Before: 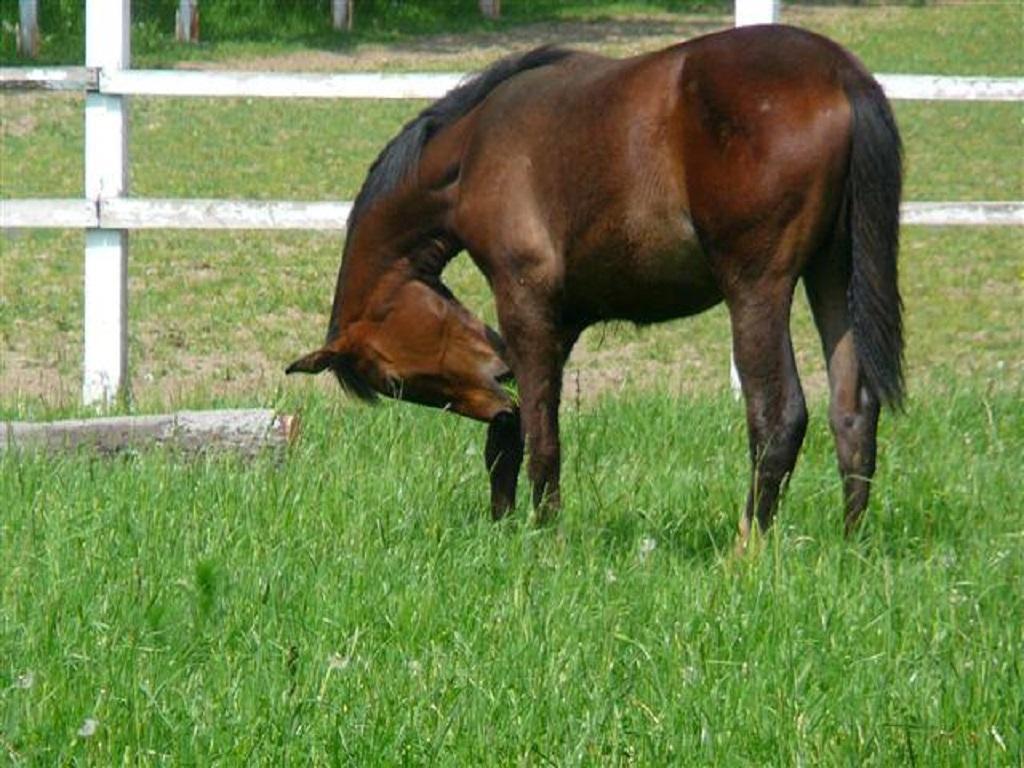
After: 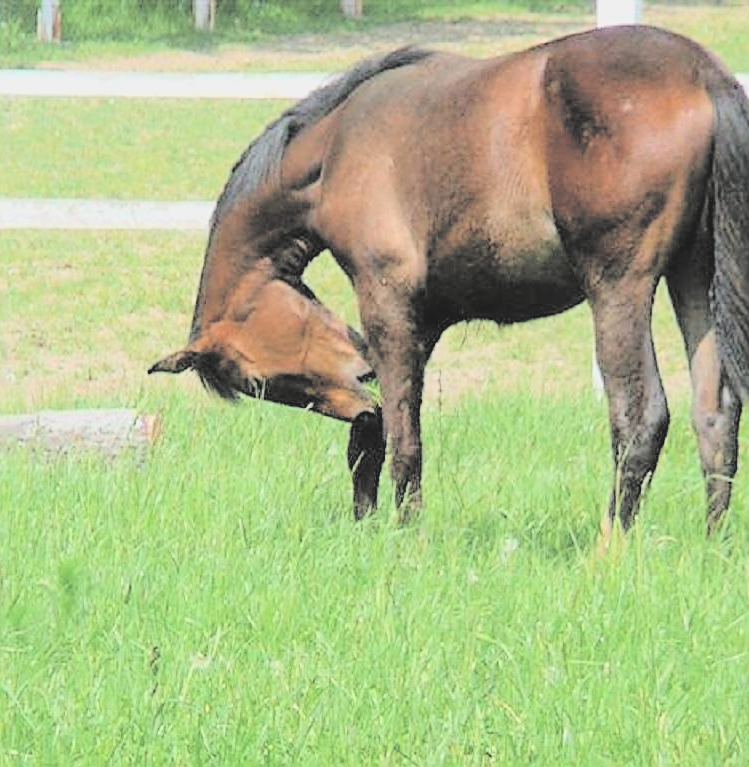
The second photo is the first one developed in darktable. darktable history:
filmic rgb: black relative exposure -6.91 EV, white relative exposure 5.64 EV, hardness 2.86, color science v6 (2022), iterations of high-quality reconstruction 0
contrast brightness saturation: brightness 0.988
crop: left 13.5%, top 0%, right 13.293%
sharpen: on, module defaults
exposure: exposure -0.182 EV, compensate exposure bias true, compensate highlight preservation false
shadows and highlights: shadows -9.58, white point adjustment 1.51, highlights 9.48
